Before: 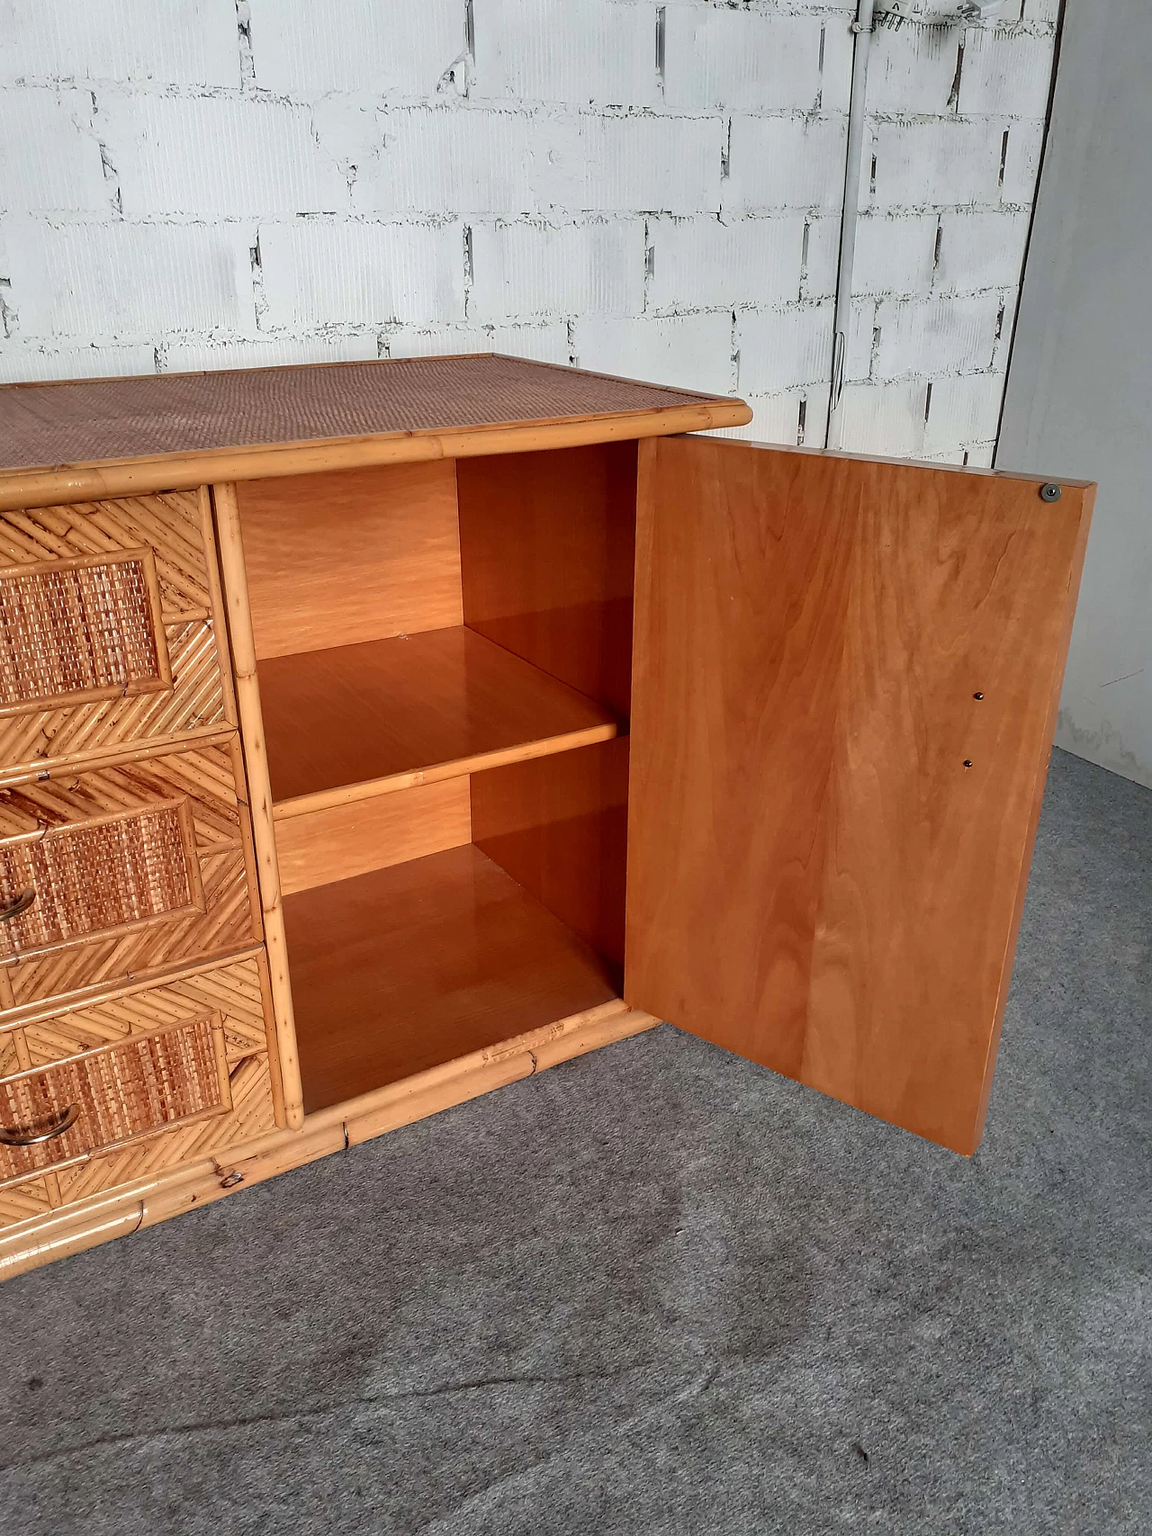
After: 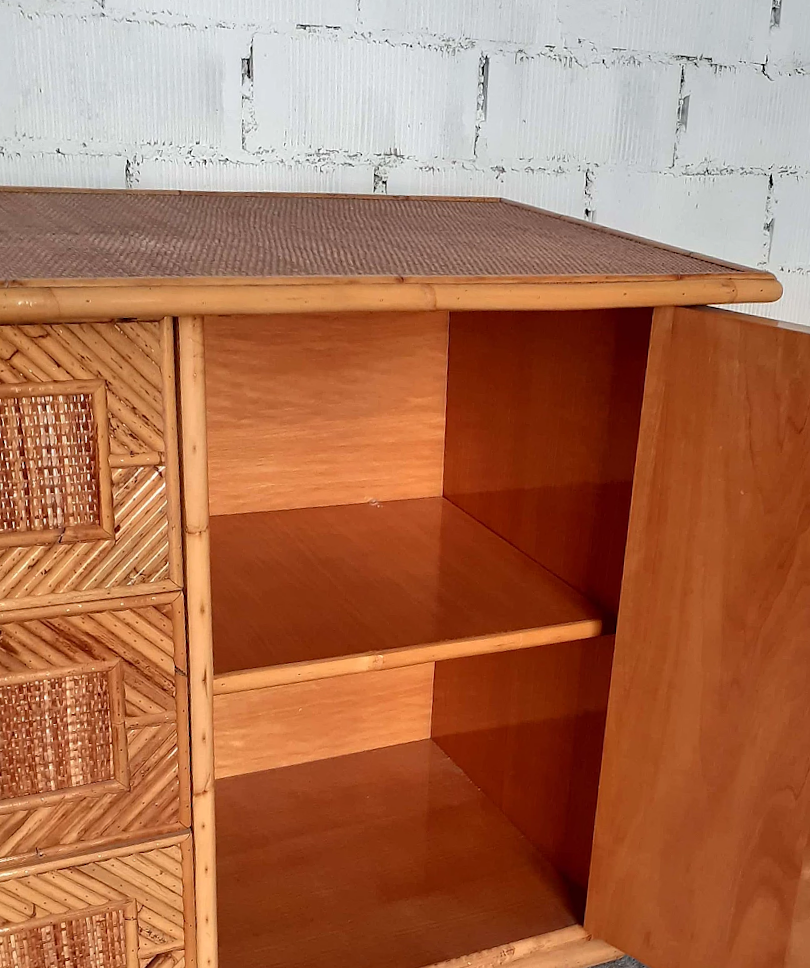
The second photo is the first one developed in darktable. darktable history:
crop and rotate: angle -4.95°, left 2.062%, top 6.727%, right 27.564%, bottom 30.208%
